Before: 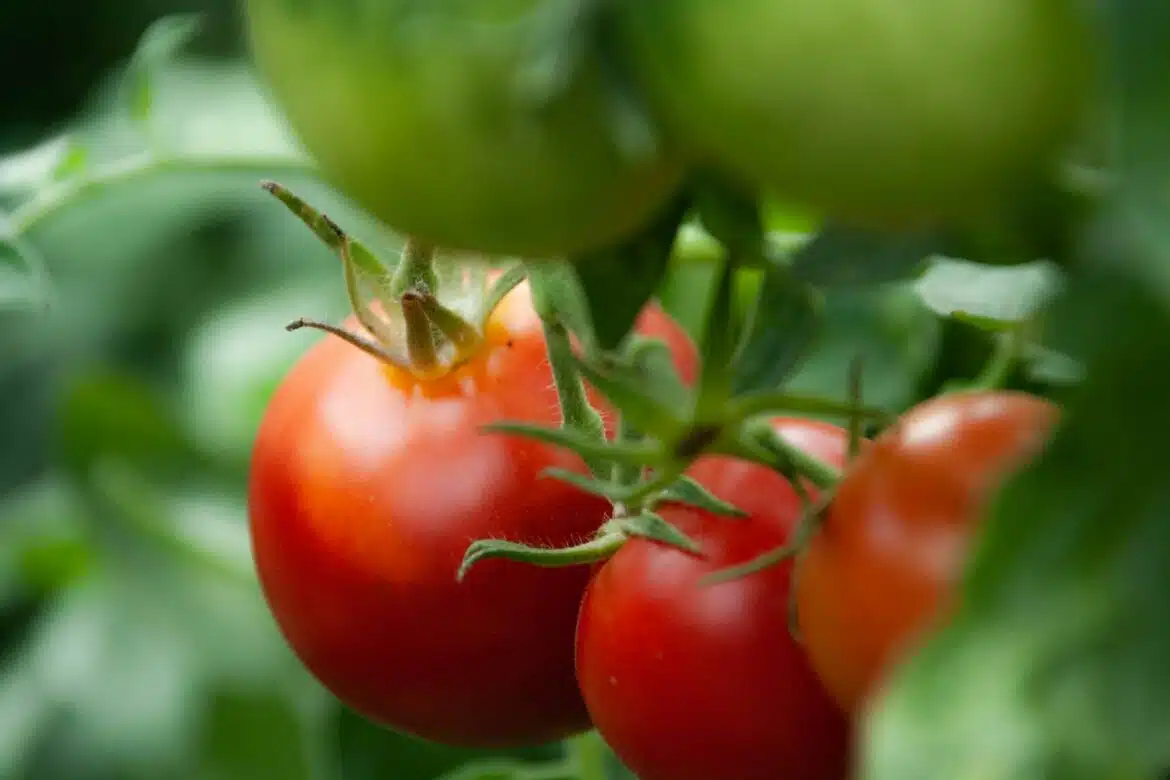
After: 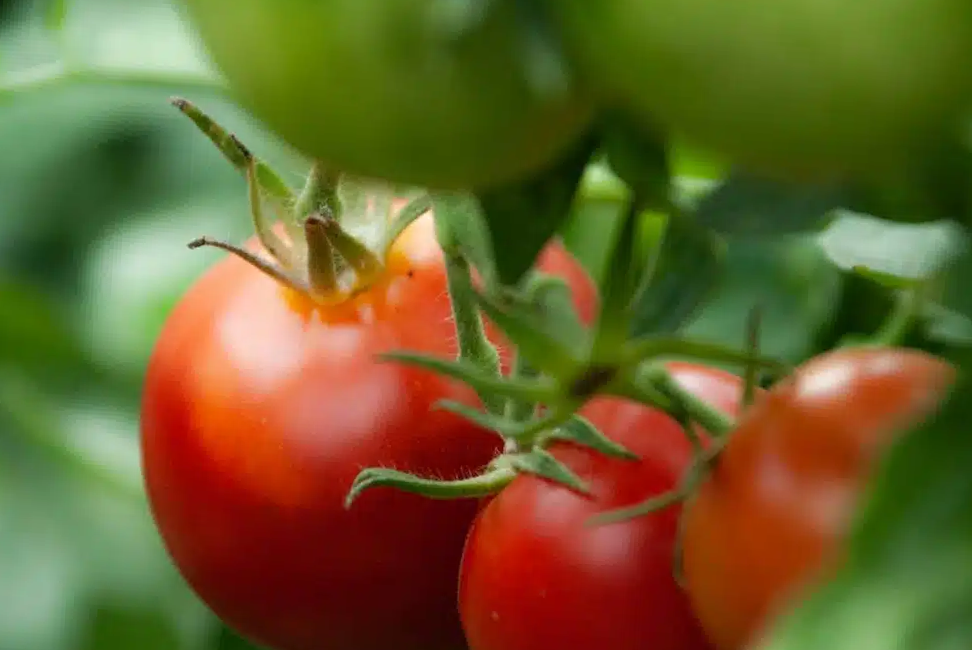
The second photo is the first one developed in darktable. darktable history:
crop and rotate: angle -3.19°, left 5.427%, top 5.186%, right 4.62%, bottom 4.549%
